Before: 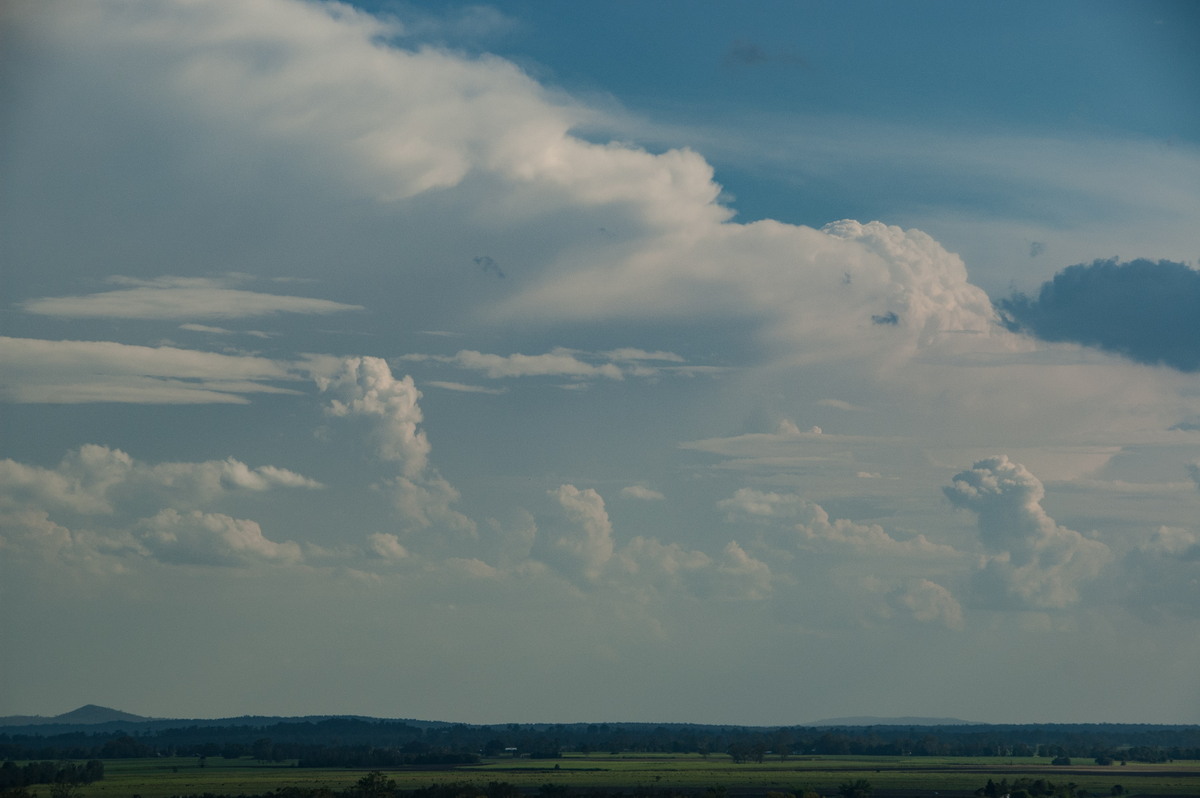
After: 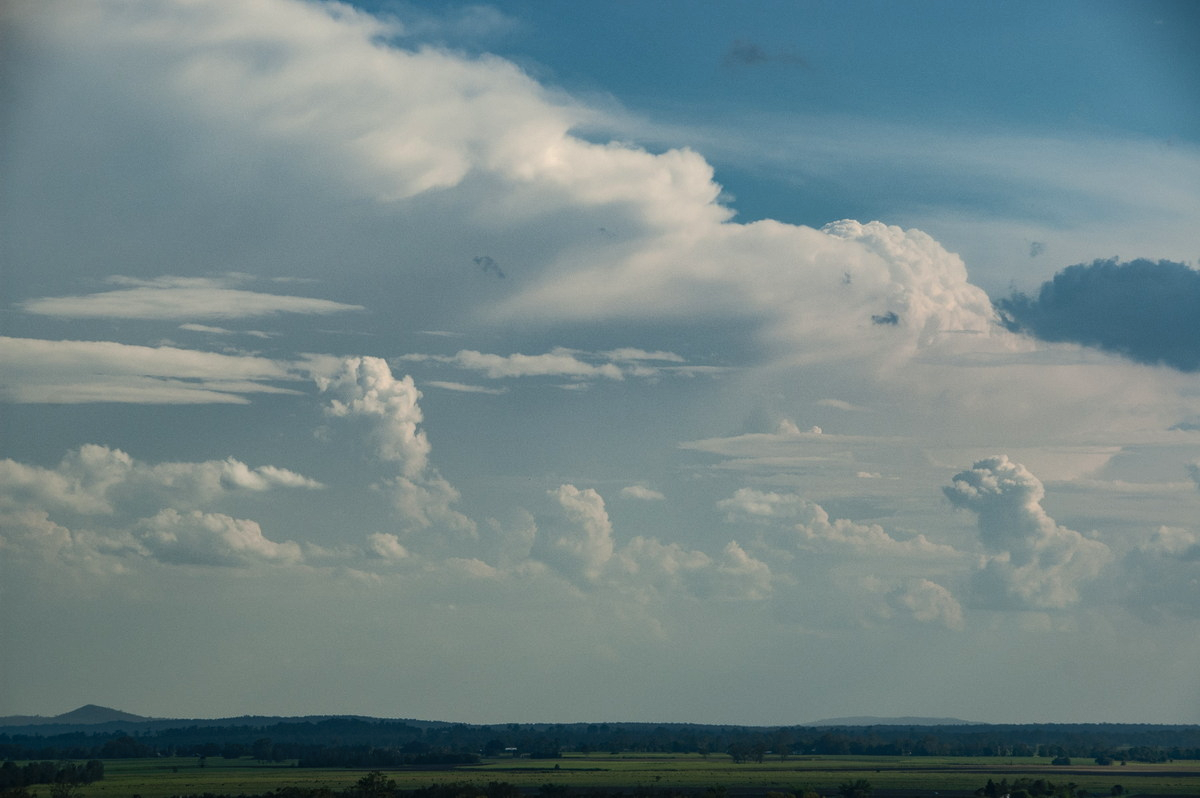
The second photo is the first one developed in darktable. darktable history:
tone equalizer: -8 EV -0.75 EV, -7 EV -0.7 EV, -6 EV -0.6 EV, -5 EV -0.4 EV, -3 EV 0.4 EV, -2 EV 0.6 EV, -1 EV 0.7 EV, +0 EV 0.75 EV, edges refinement/feathering 500, mask exposure compensation -1.57 EV, preserve details no
shadows and highlights: on, module defaults
